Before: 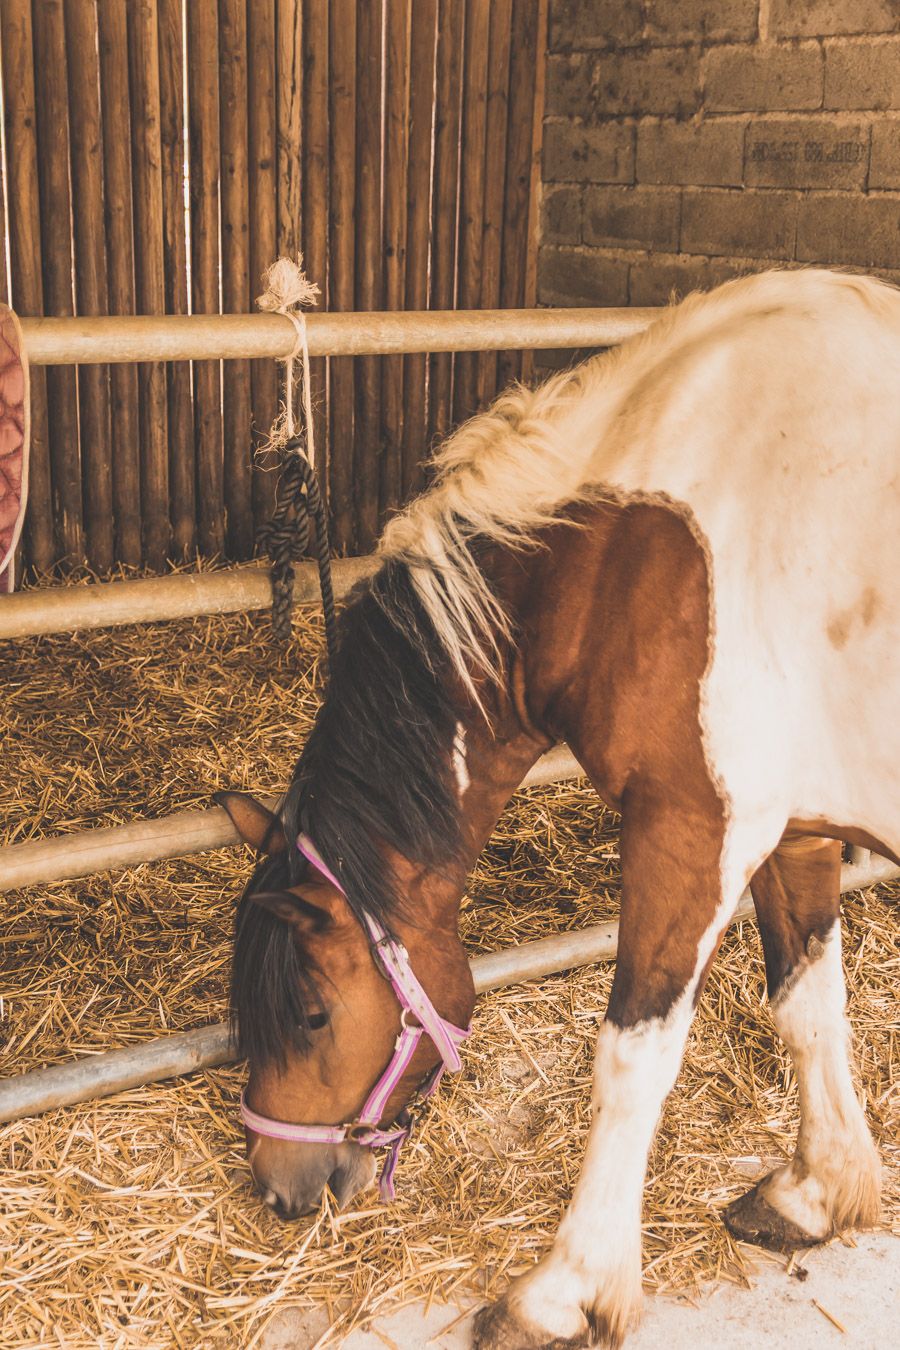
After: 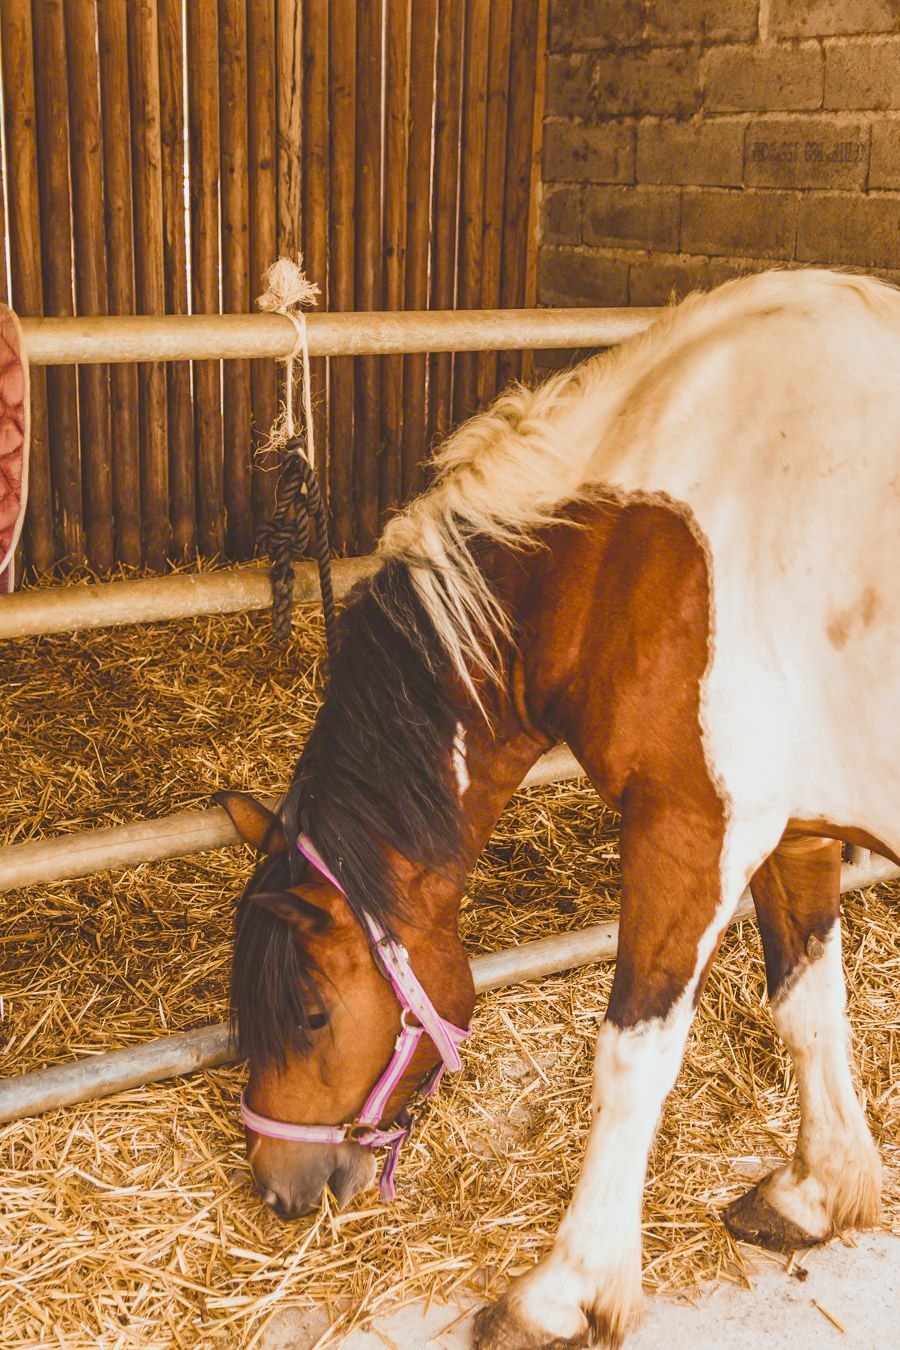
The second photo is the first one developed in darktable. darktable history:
color correction: highlights a* -2.83, highlights b* -2.52, shadows a* 2.5, shadows b* 2.67
color balance rgb: shadows lift › chroma 2.034%, shadows lift › hue 51.03°, perceptual saturation grading › global saturation 0.065%, perceptual saturation grading › mid-tones 6.18%, perceptual saturation grading › shadows 71.733%
